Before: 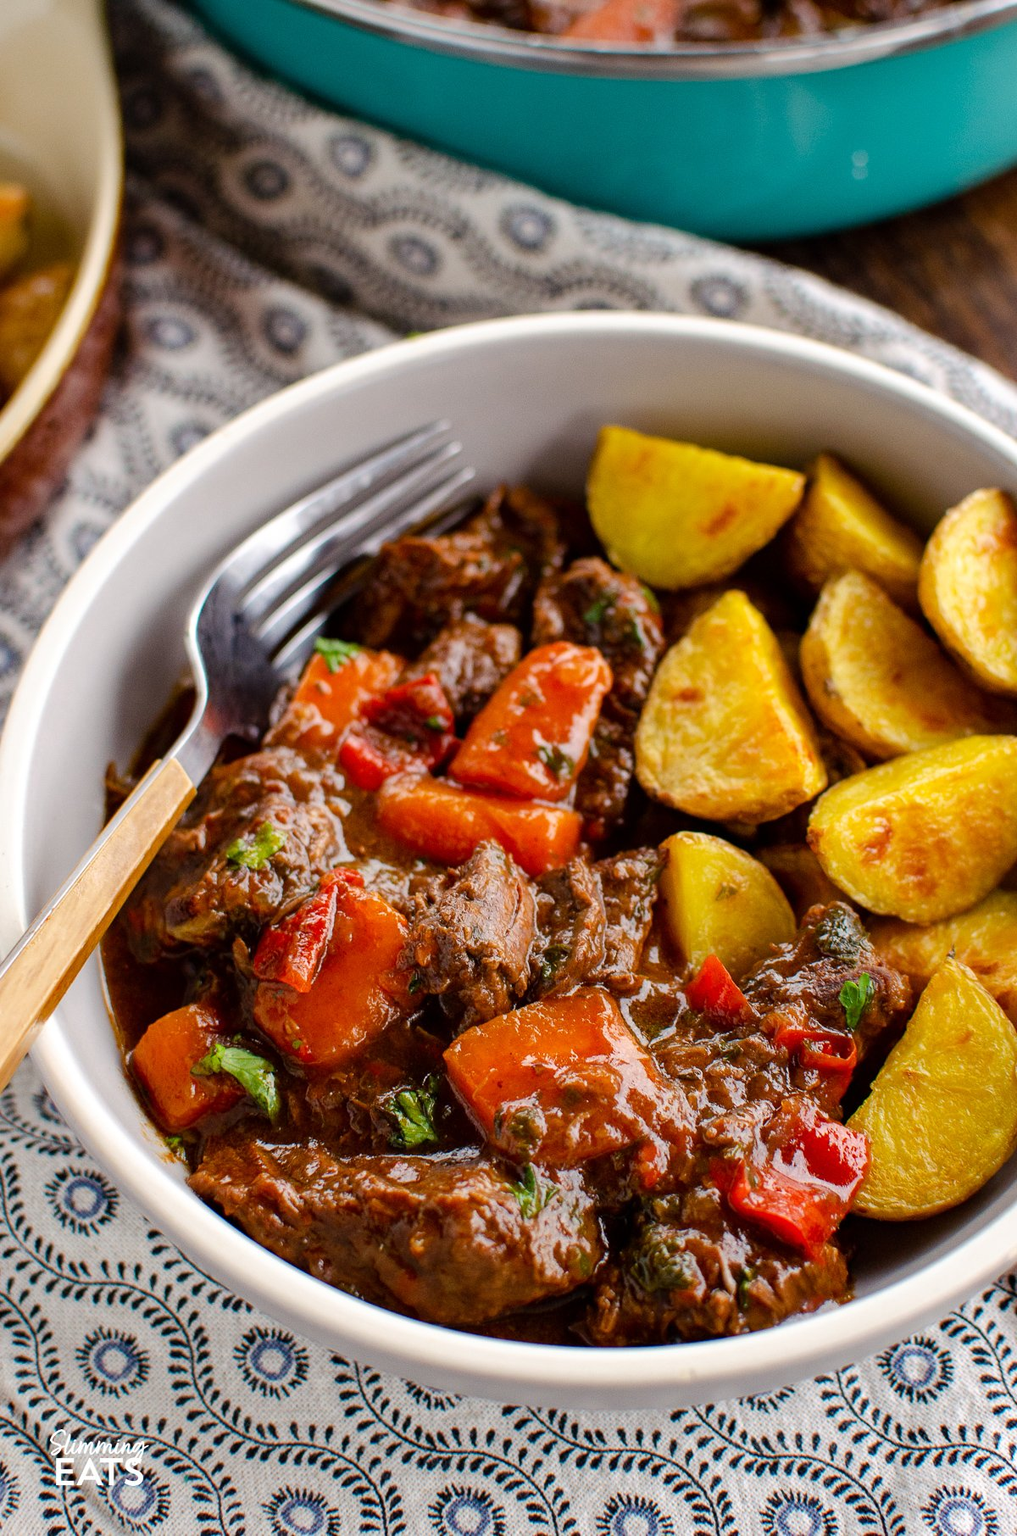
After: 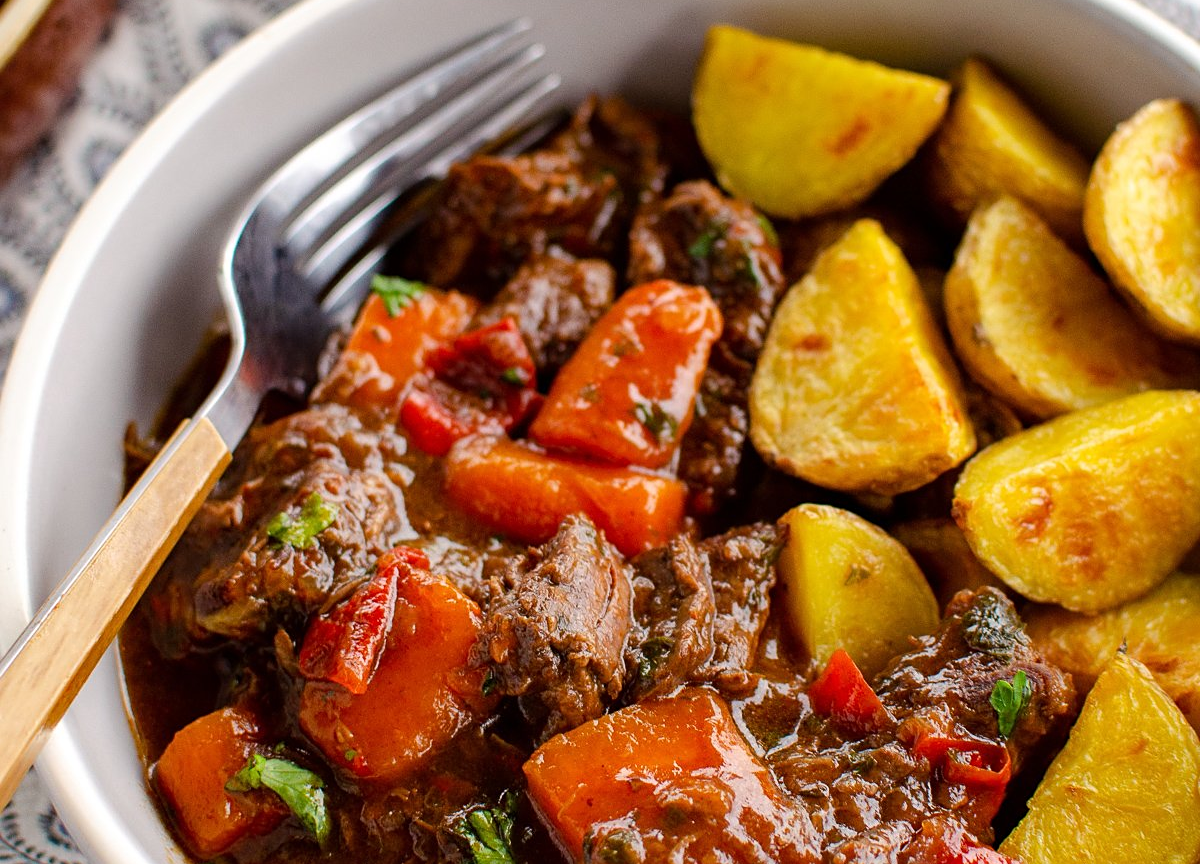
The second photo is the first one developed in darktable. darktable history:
crop and rotate: top 26.402%, bottom 25.911%
sharpen: amount 0.21
